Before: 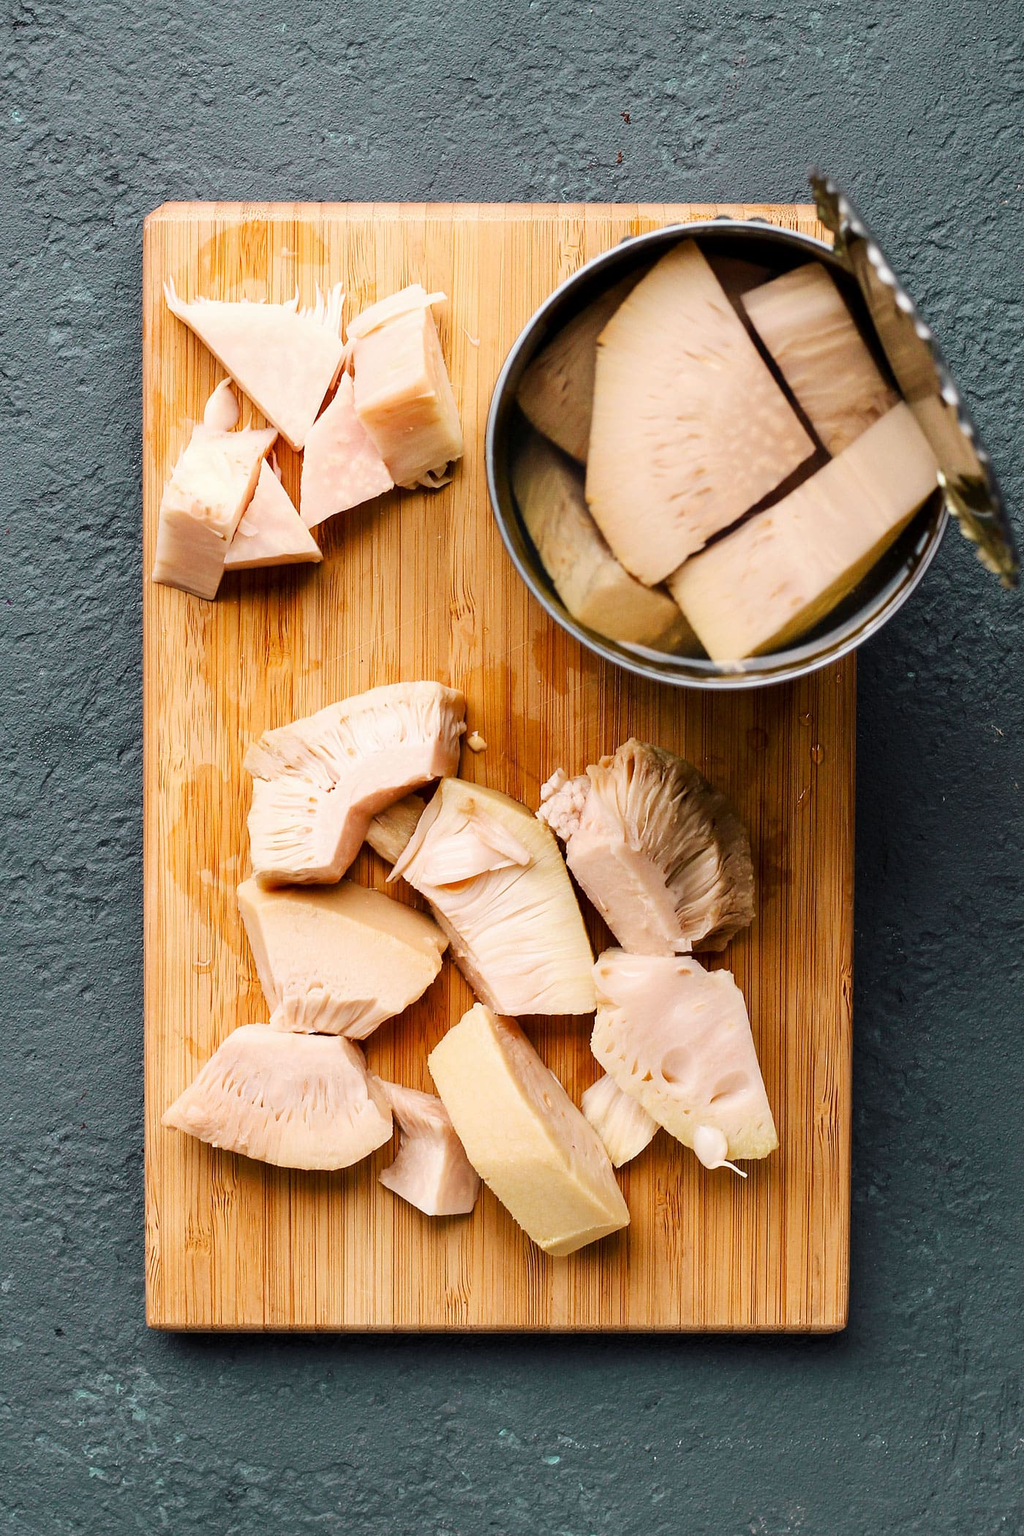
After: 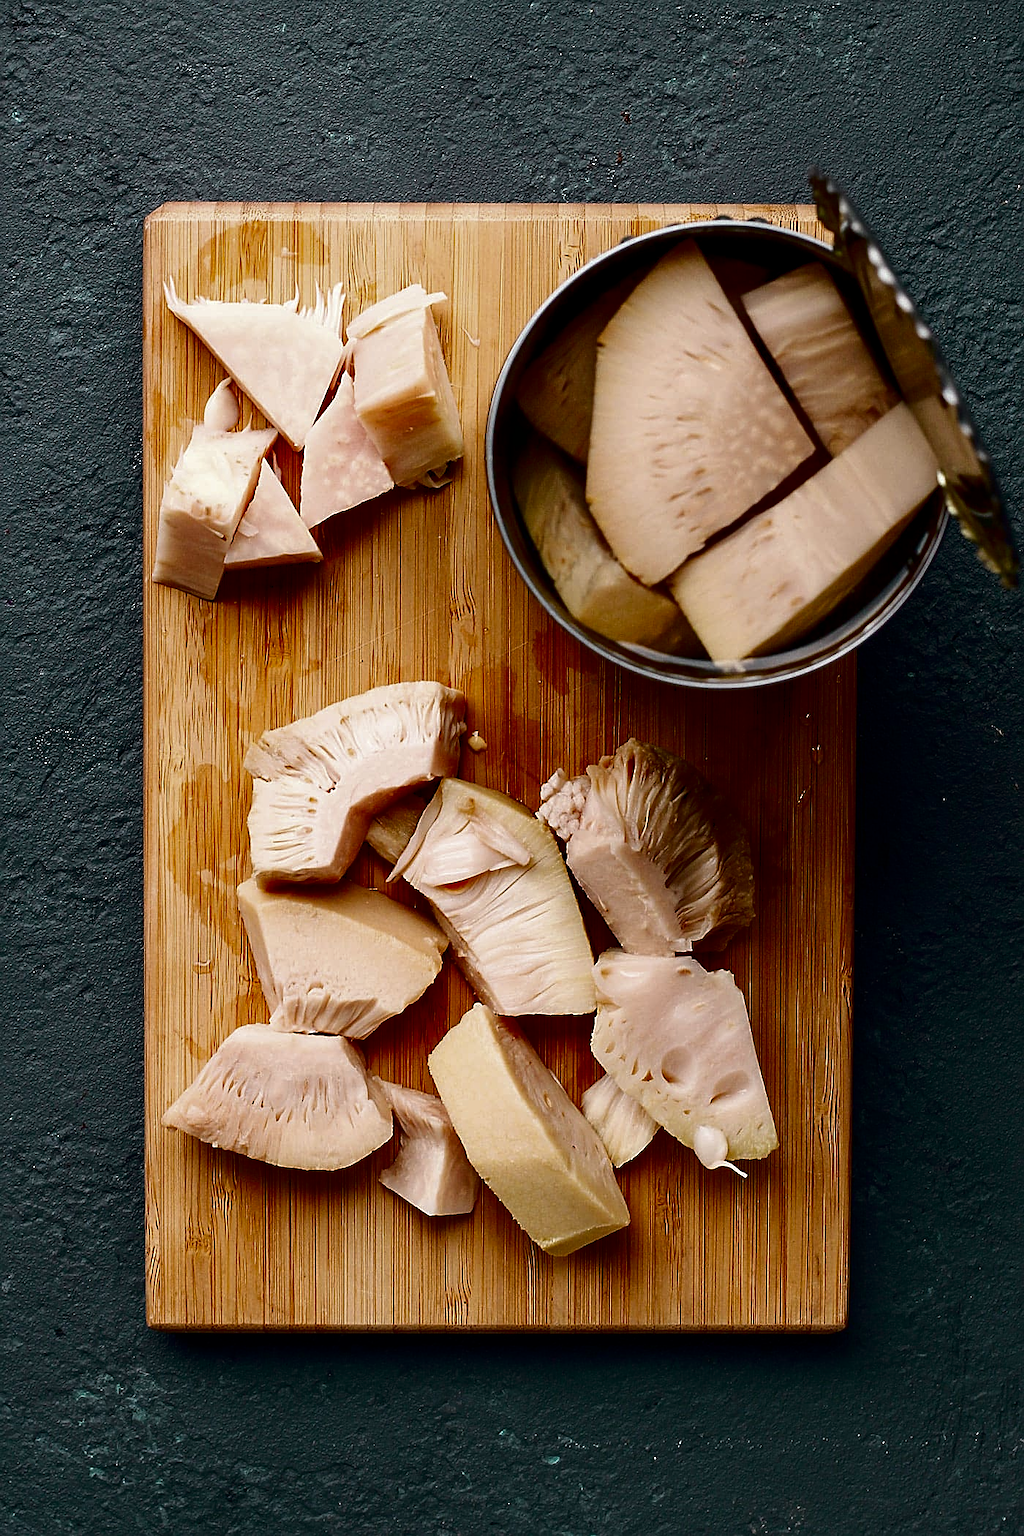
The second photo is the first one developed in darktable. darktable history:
sharpen: on, module defaults
levels: mode automatic
contrast brightness saturation: brightness -0.52
